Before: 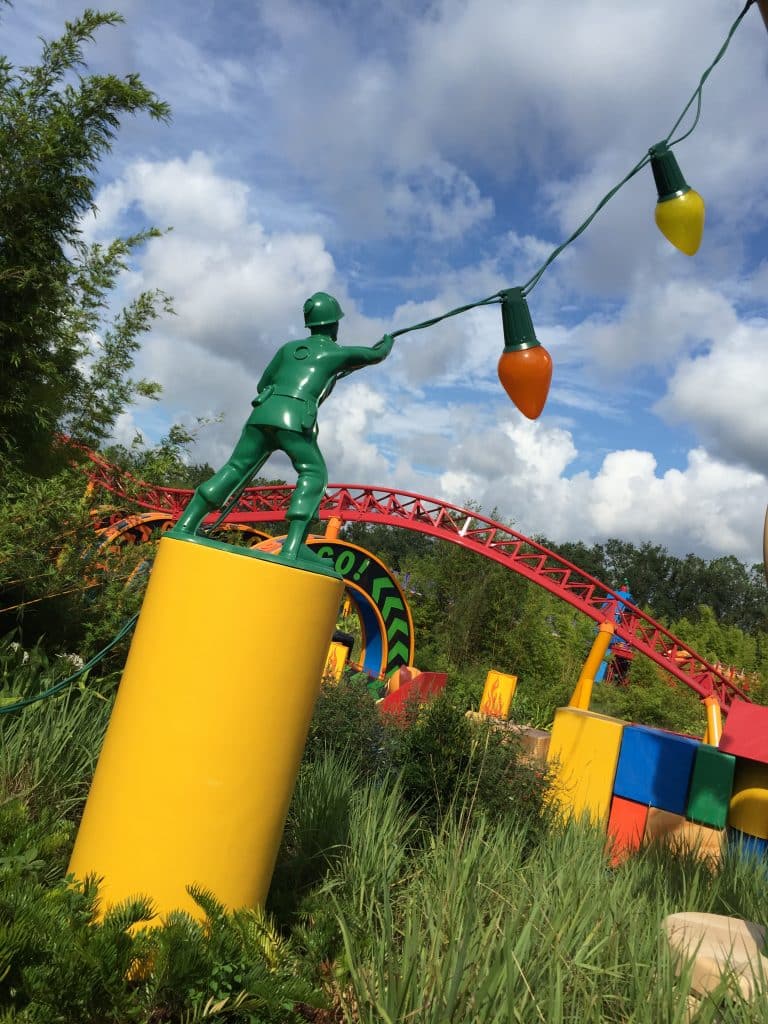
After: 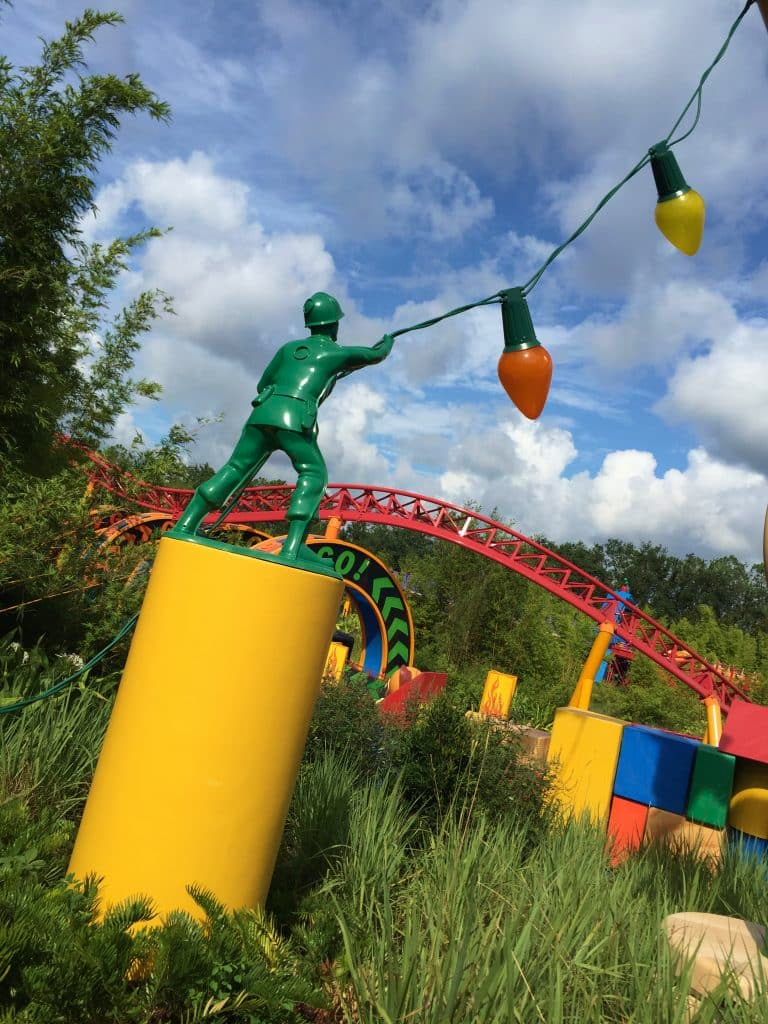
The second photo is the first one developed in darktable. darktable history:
exposure: black level correction 0, exposure 0 EV, compensate exposure bias true, compensate highlight preservation false
velvia: on, module defaults
